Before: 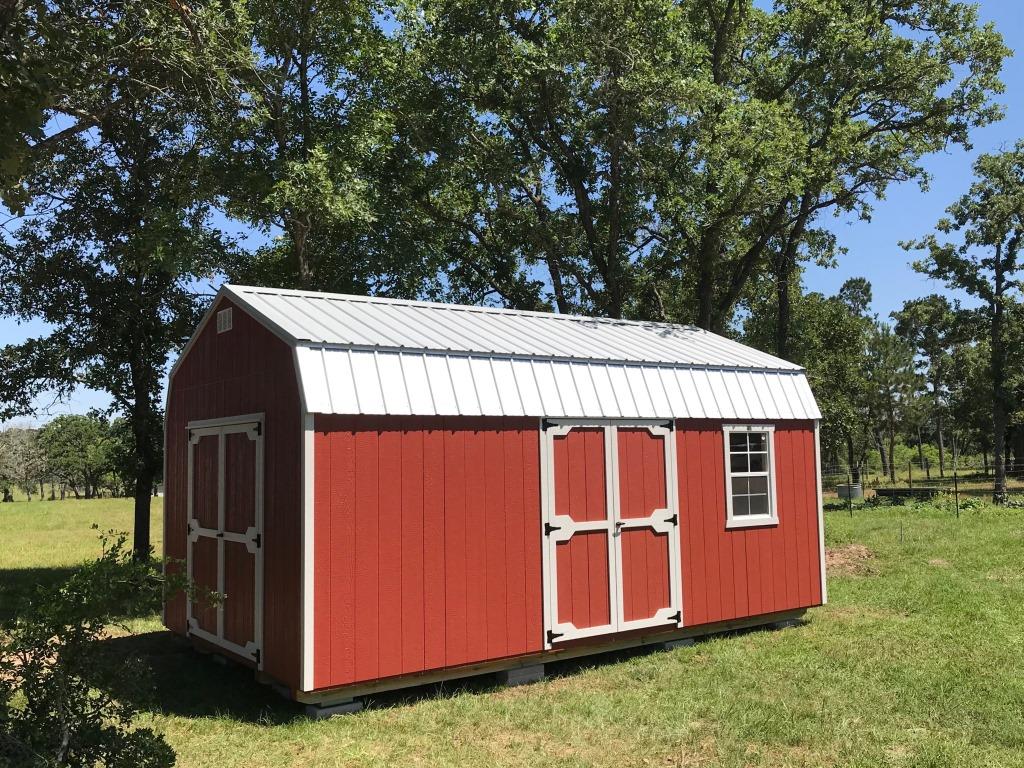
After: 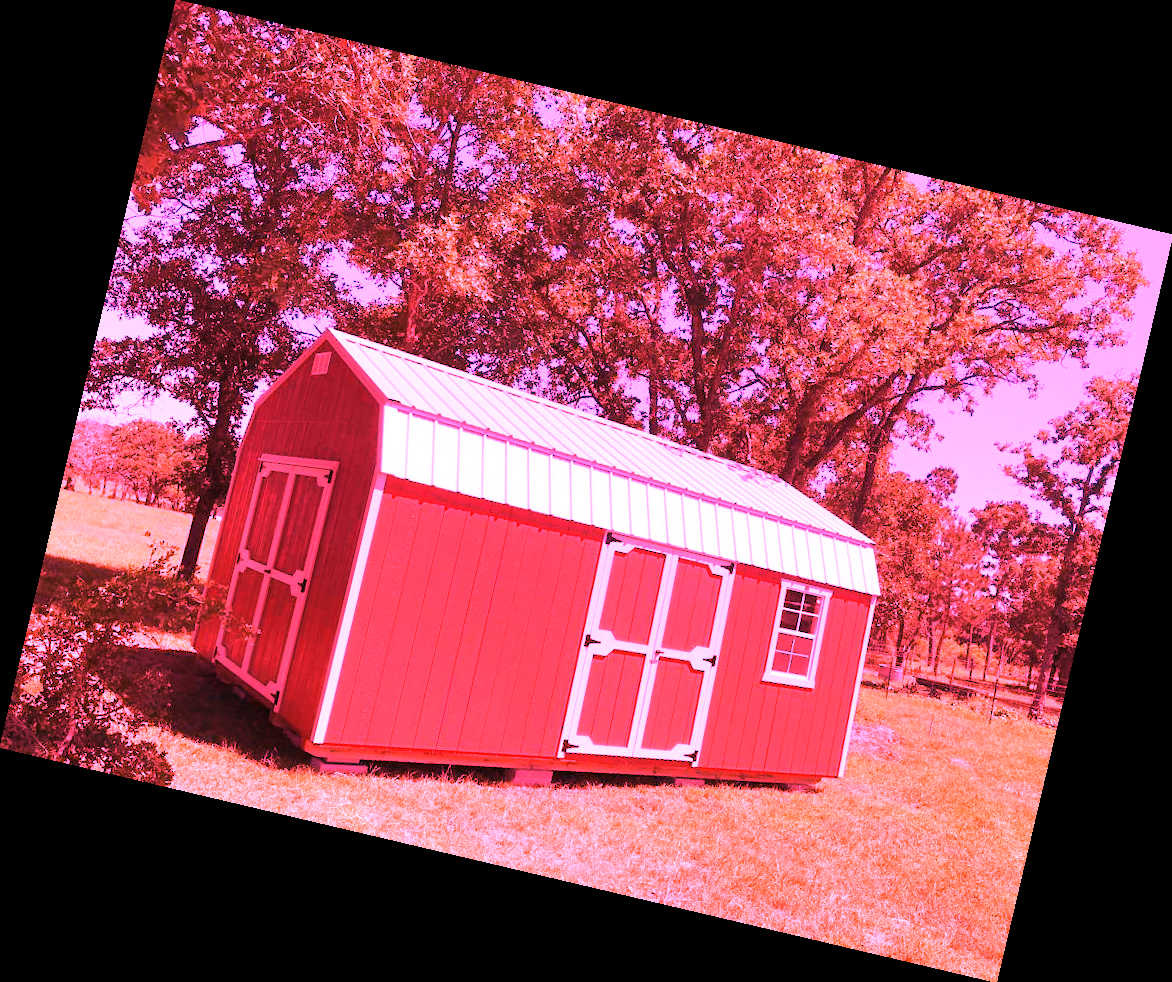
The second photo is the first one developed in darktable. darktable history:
white balance: red 4.26, blue 1.802
rotate and perspective: rotation 13.27°, automatic cropping off
